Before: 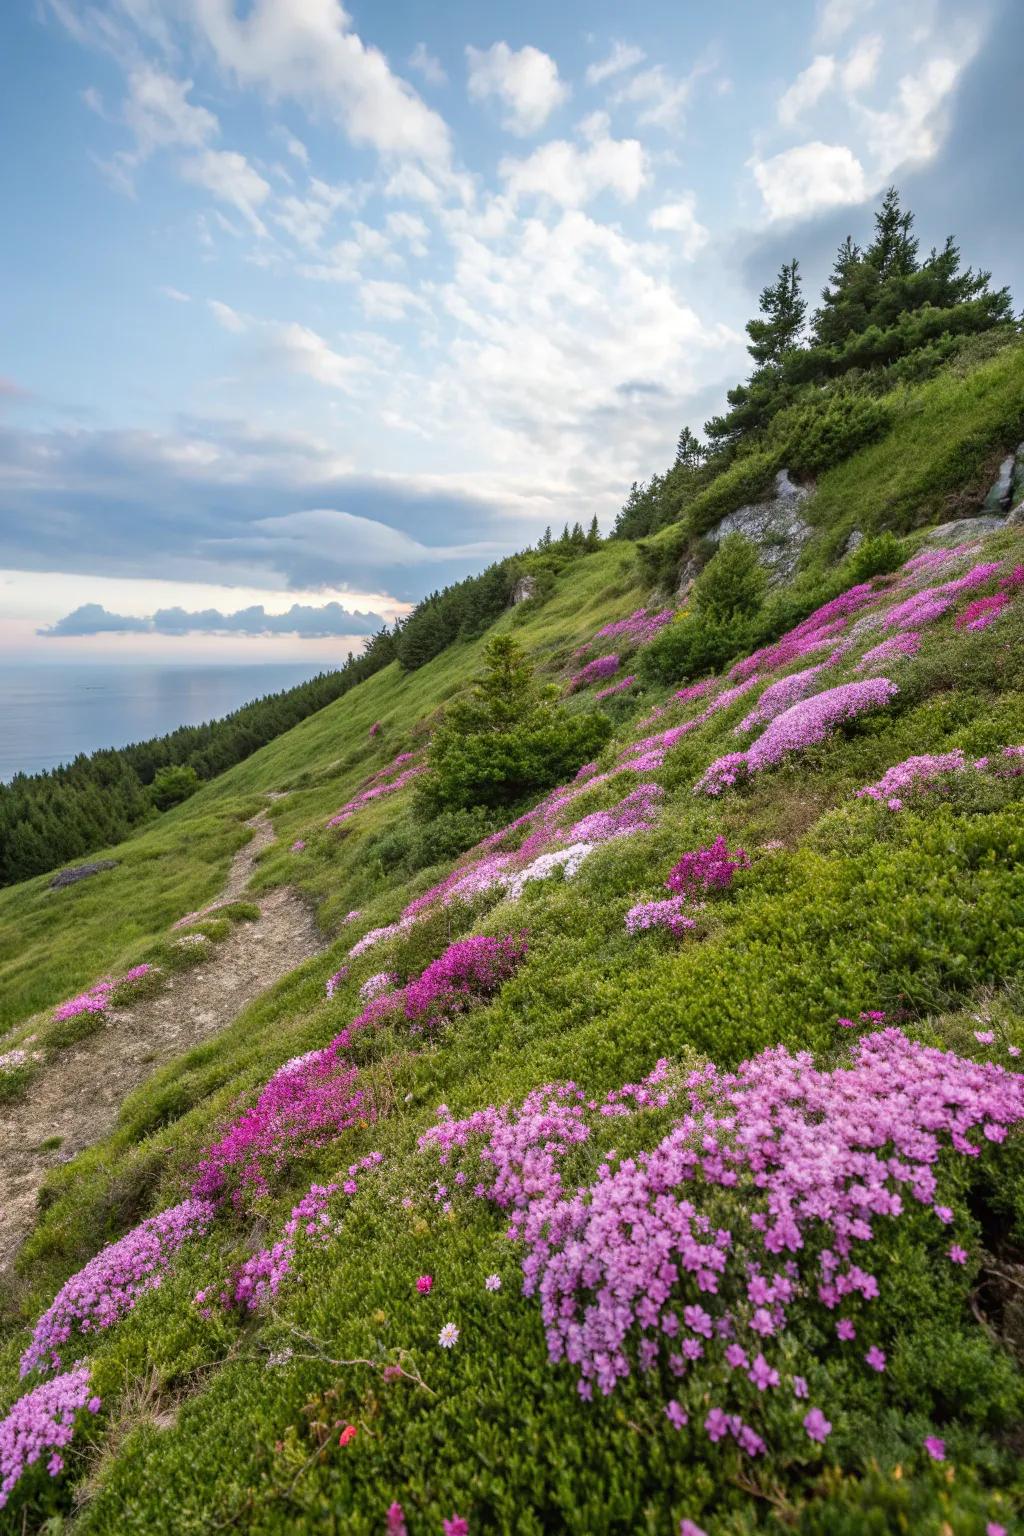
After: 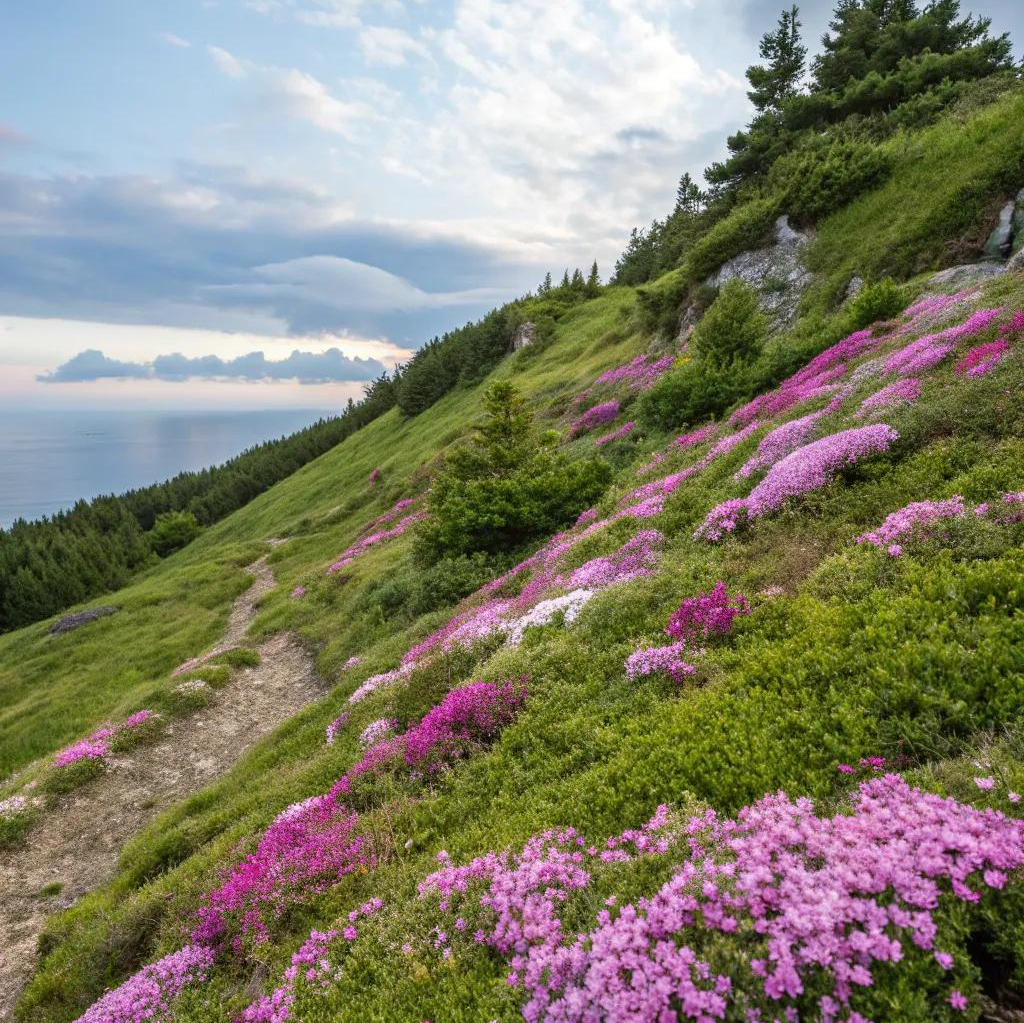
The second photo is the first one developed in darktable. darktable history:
crop: top 16.601%, bottom 16.776%
